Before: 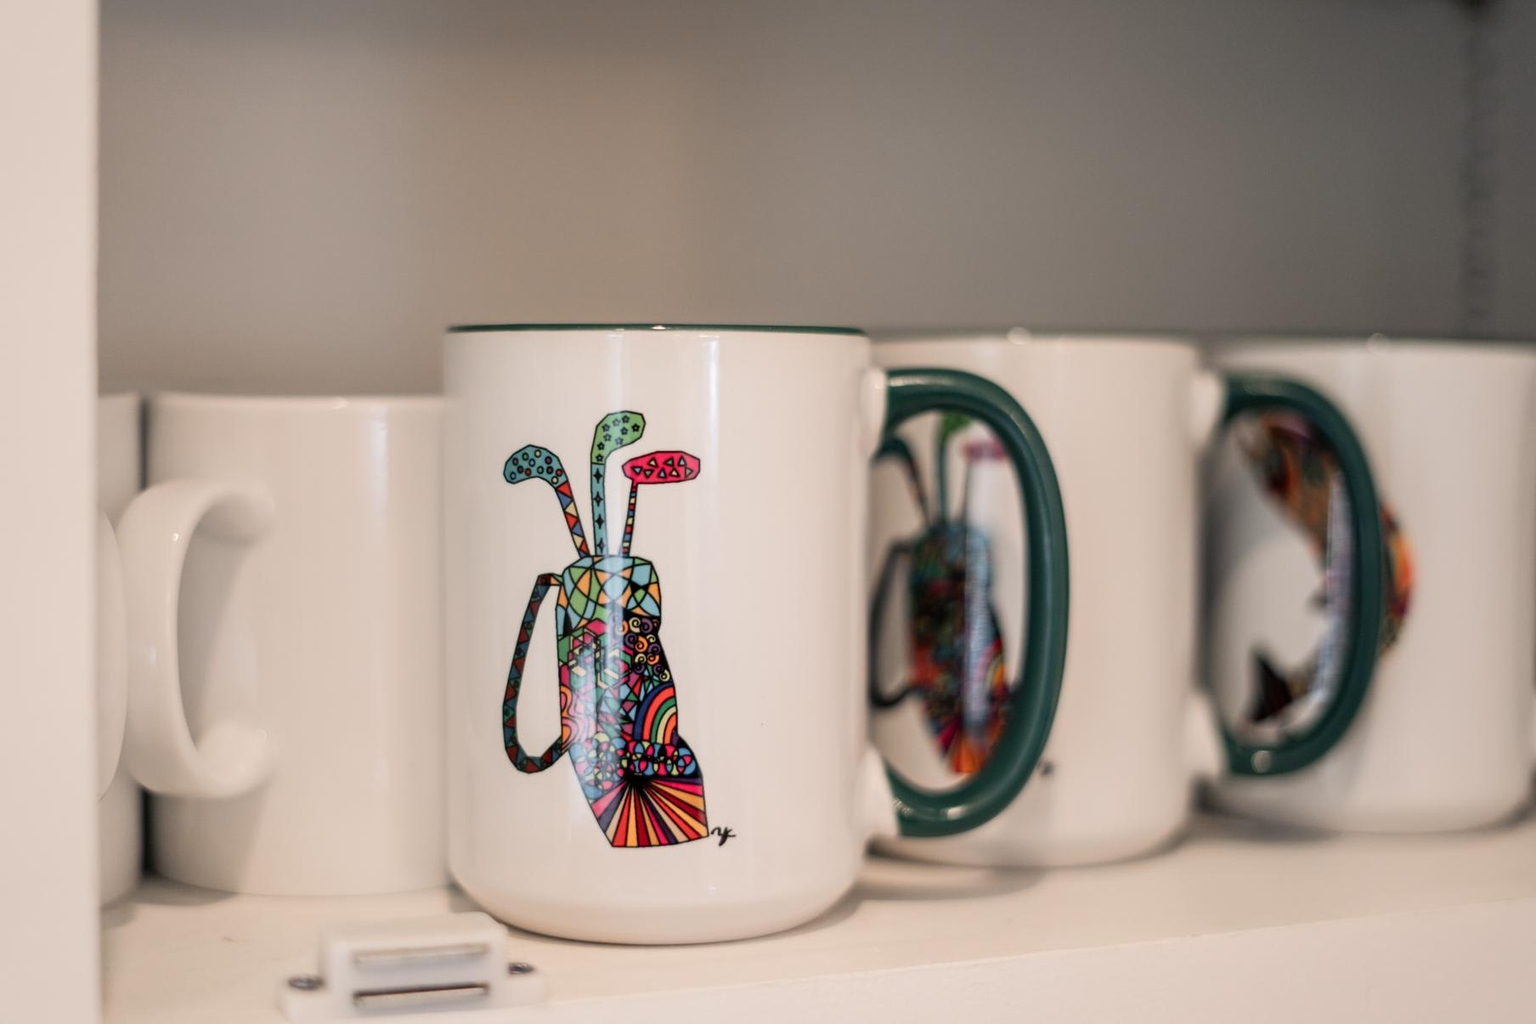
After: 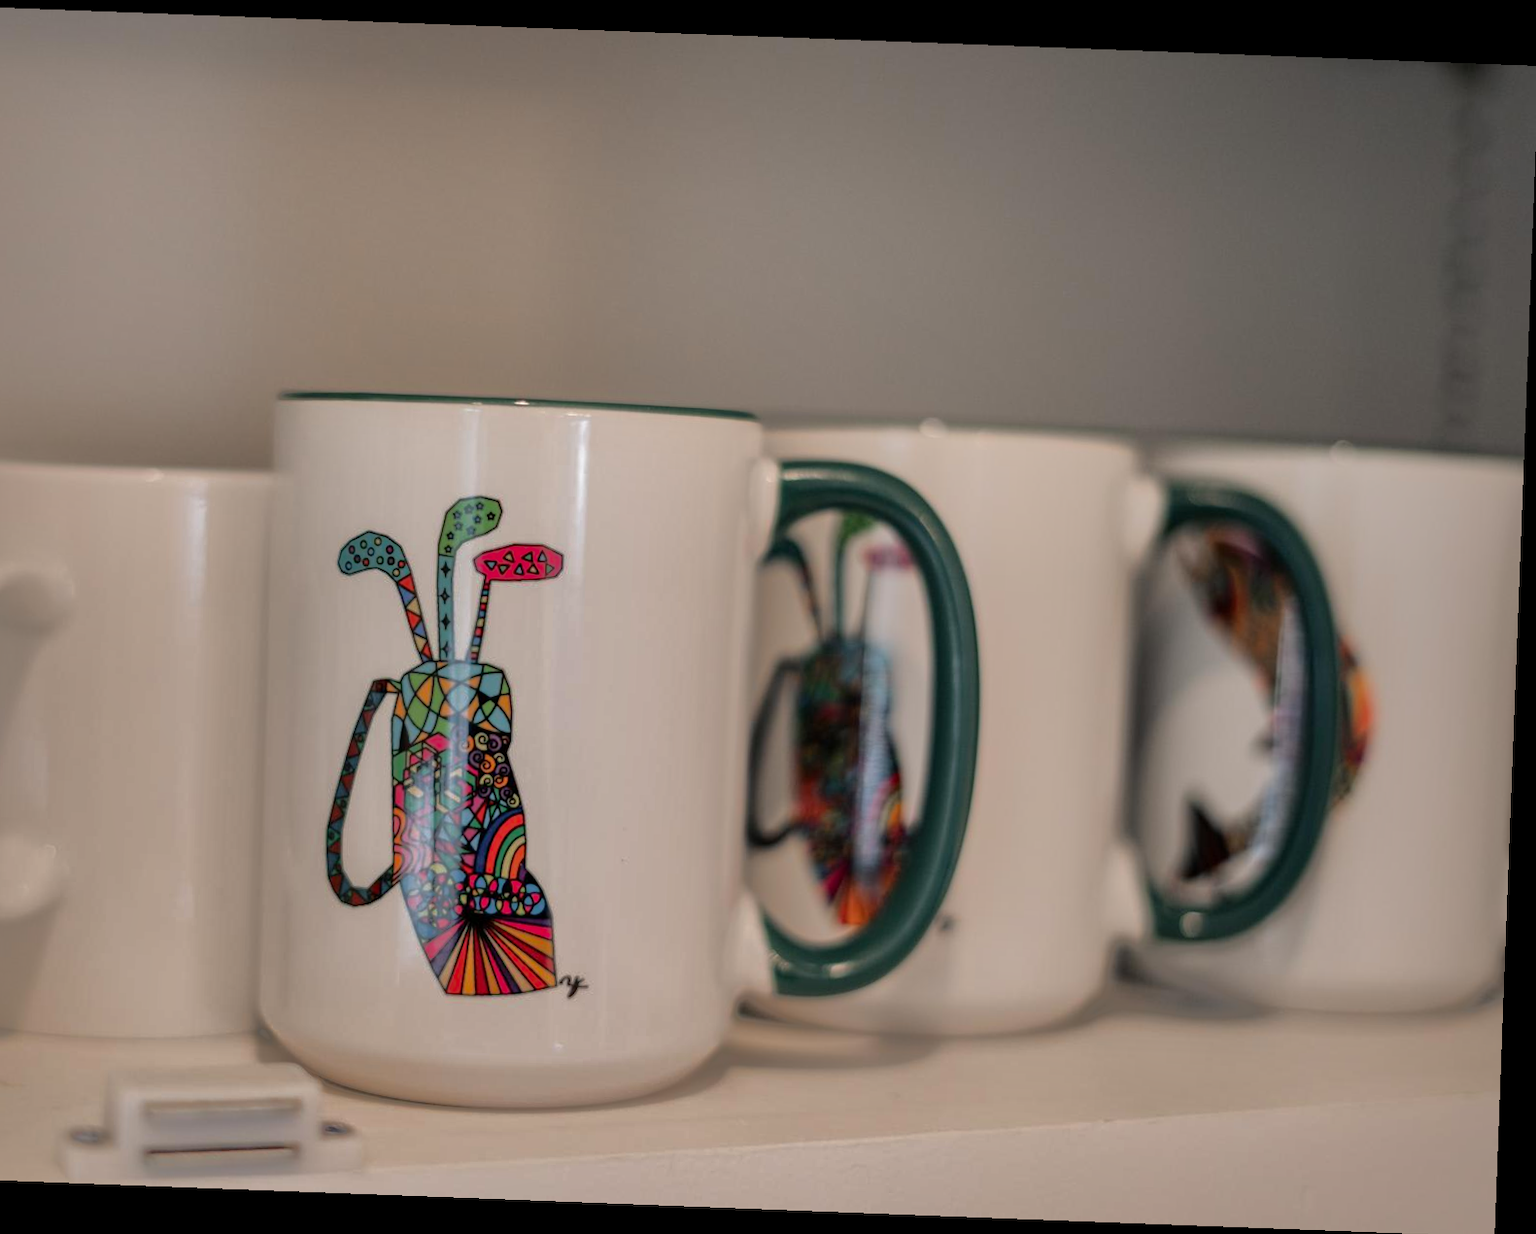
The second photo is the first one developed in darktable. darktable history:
rotate and perspective: rotation 2.17°, automatic cropping off
shadows and highlights: shadows -19.91, highlights -73.15
crop and rotate: left 14.584%
